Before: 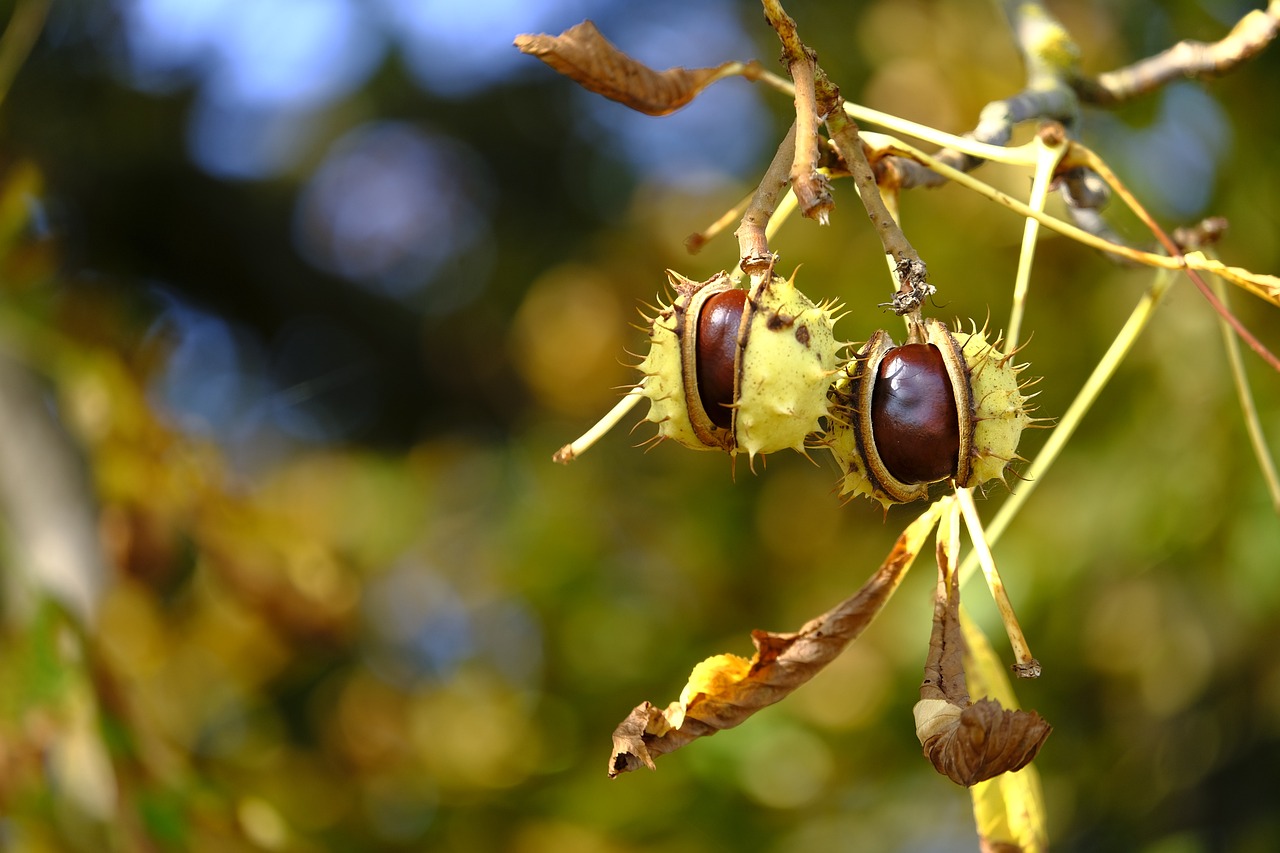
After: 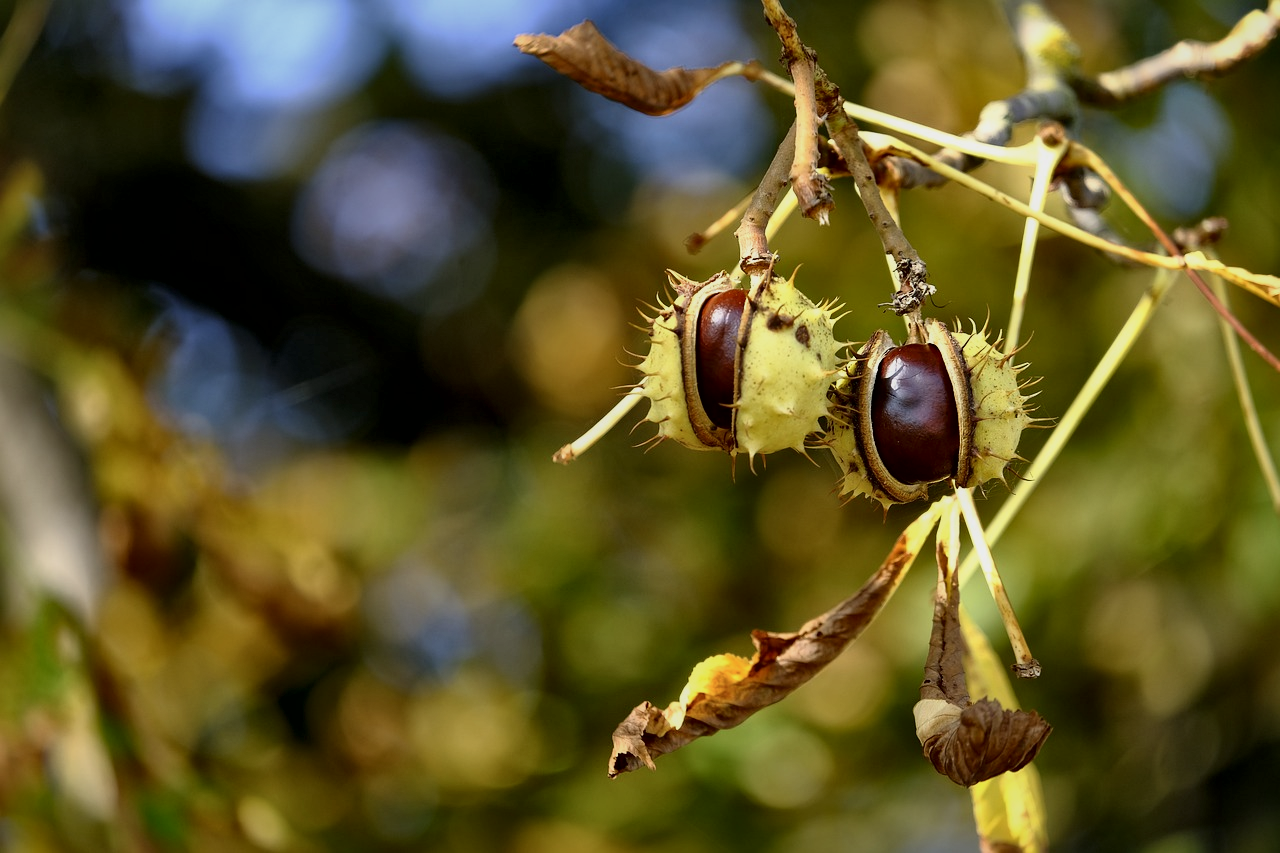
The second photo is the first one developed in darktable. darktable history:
exposure: exposure -0.491 EV, compensate highlight preservation false
local contrast: mode bilateral grid, contrast 20, coarseness 50, detail 178%, midtone range 0.2
